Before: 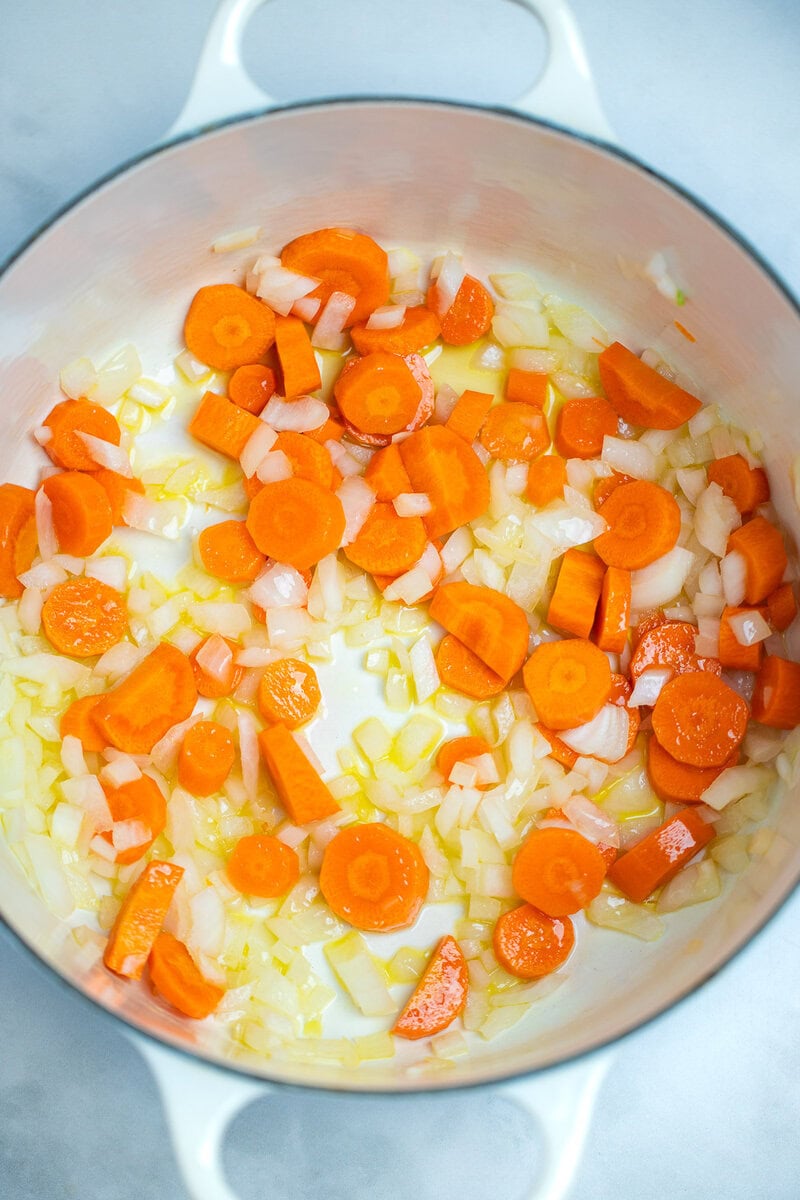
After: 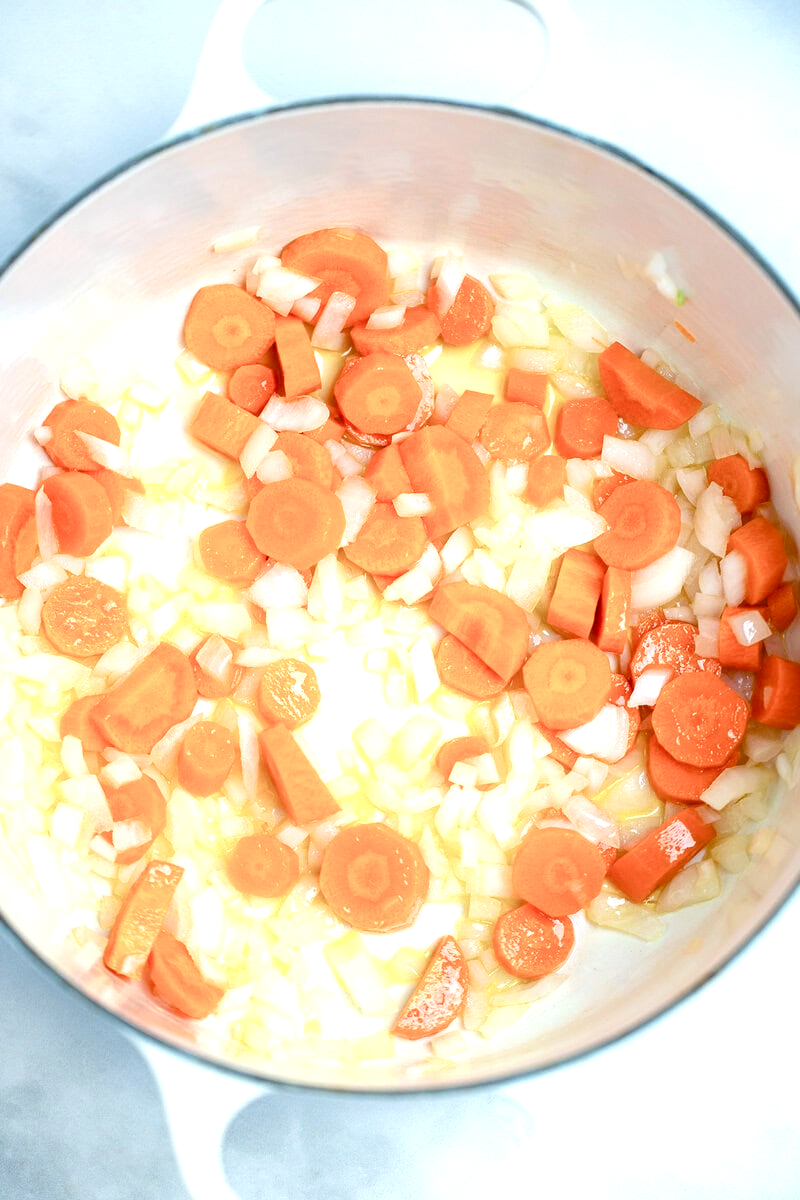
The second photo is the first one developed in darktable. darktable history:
exposure: black level correction 0, exposure 0.7 EV, compensate highlight preservation false
color balance rgb: perceptual saturation grading › global saturation 20%, perceptual saturation grading › highlights -50%, perceptual saturation grading › shadows 30%
